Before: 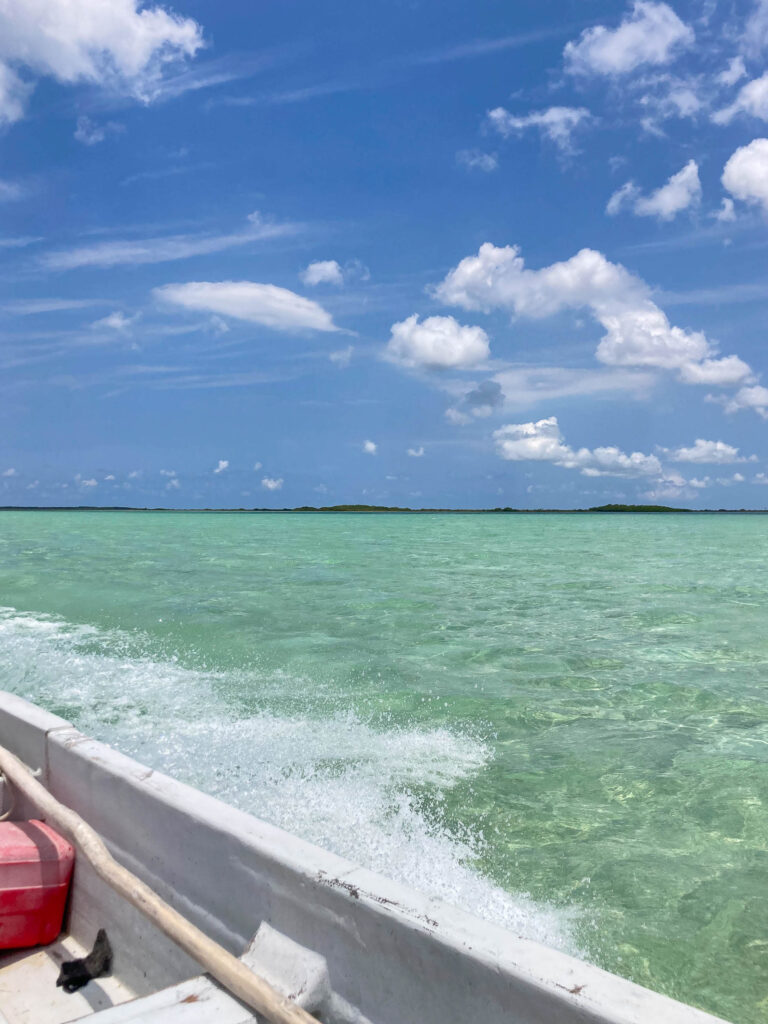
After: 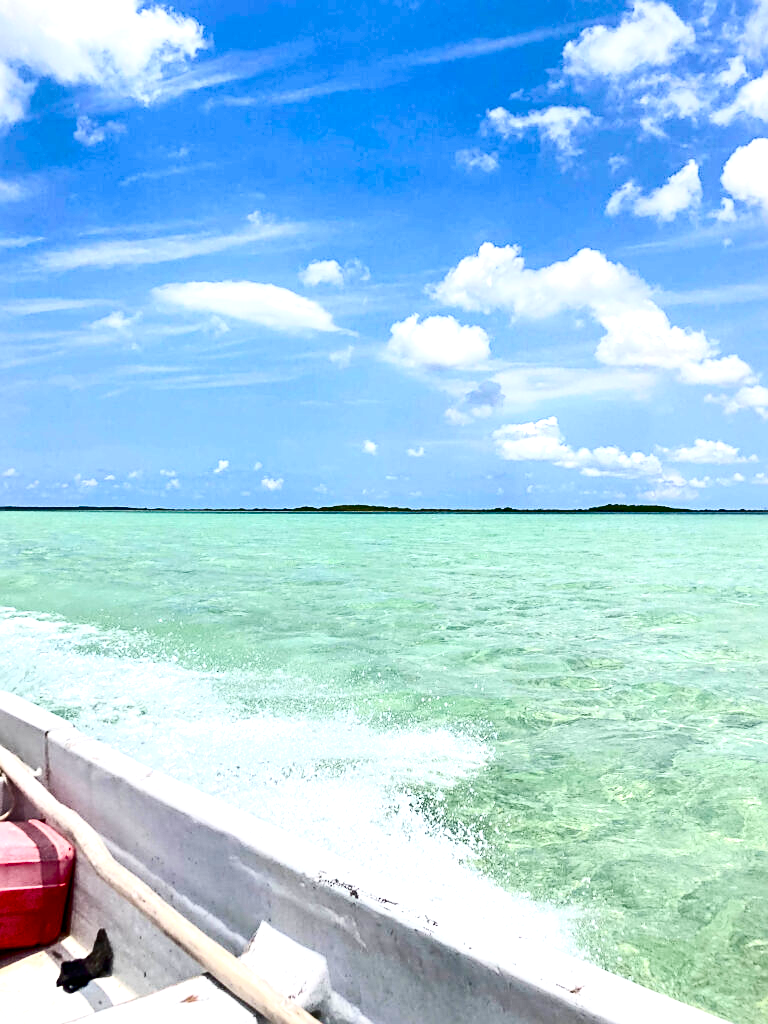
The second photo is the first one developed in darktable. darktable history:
contrast brightness saturation: contrast 0.32, brightness -0.08, saturation 0.17
sharpen: on, module defaults
color balance rgb: perceptual saturation grading › global saturation 20%, perceptual saturation grading › highlights -50%, perceptual saturation grading › shadows 30%, perceptual brilliance grading › global brilliance 10%, perceptual brilliance grading › shadows 15%
tone equalizer: -8 EV -0.417 EV, -7 EV -0.389 EV, -6 EV -0.333 EV, -5 EV -0.222 EV, -3 EV 0.222 EV, -2 EV 0.333 EV, -1 EV 0.389 EV, +0 EV 0.417 EV, edges refinement/feathering 500, mask exposure compensation -1.57 EV, preserve details no
